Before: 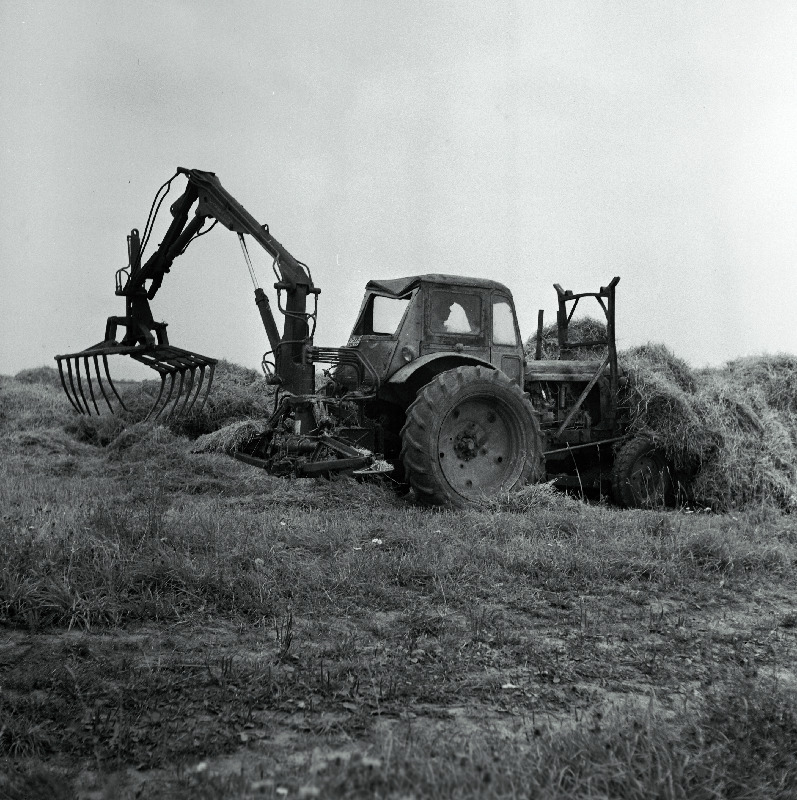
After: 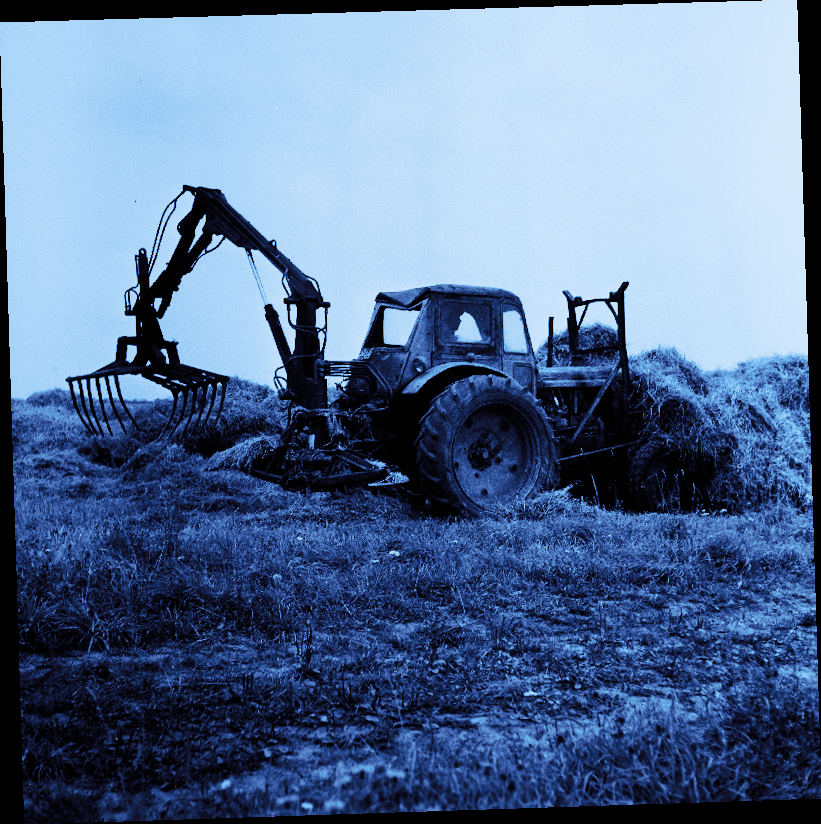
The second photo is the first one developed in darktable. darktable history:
split-toning: shadows › hue 351.18°, shadows › saturation 0.86, highlights › hue 218.82°, highlights › saturation 0.73, balance -19.167
tone equalizer: on, module defaults
rotate and perspective: rotation -1.77°, lens shift (horizontal) 0.004, automatic cropping off
white balance: red 0.766, blue 1.537
exposure: black level correction 0.001, exposure -0.125 EV, compensate exposure bias true, compensate highlight preservation false
sigmoid: contrast 2, skew -0.2, preserve hue 0%, red attenuation 0.1, red rotation 0.035, green attenuation 0.1, green rotation -0.017, blue attenuation 0.15, blue rotation -0.052, base primaries Rec2020
